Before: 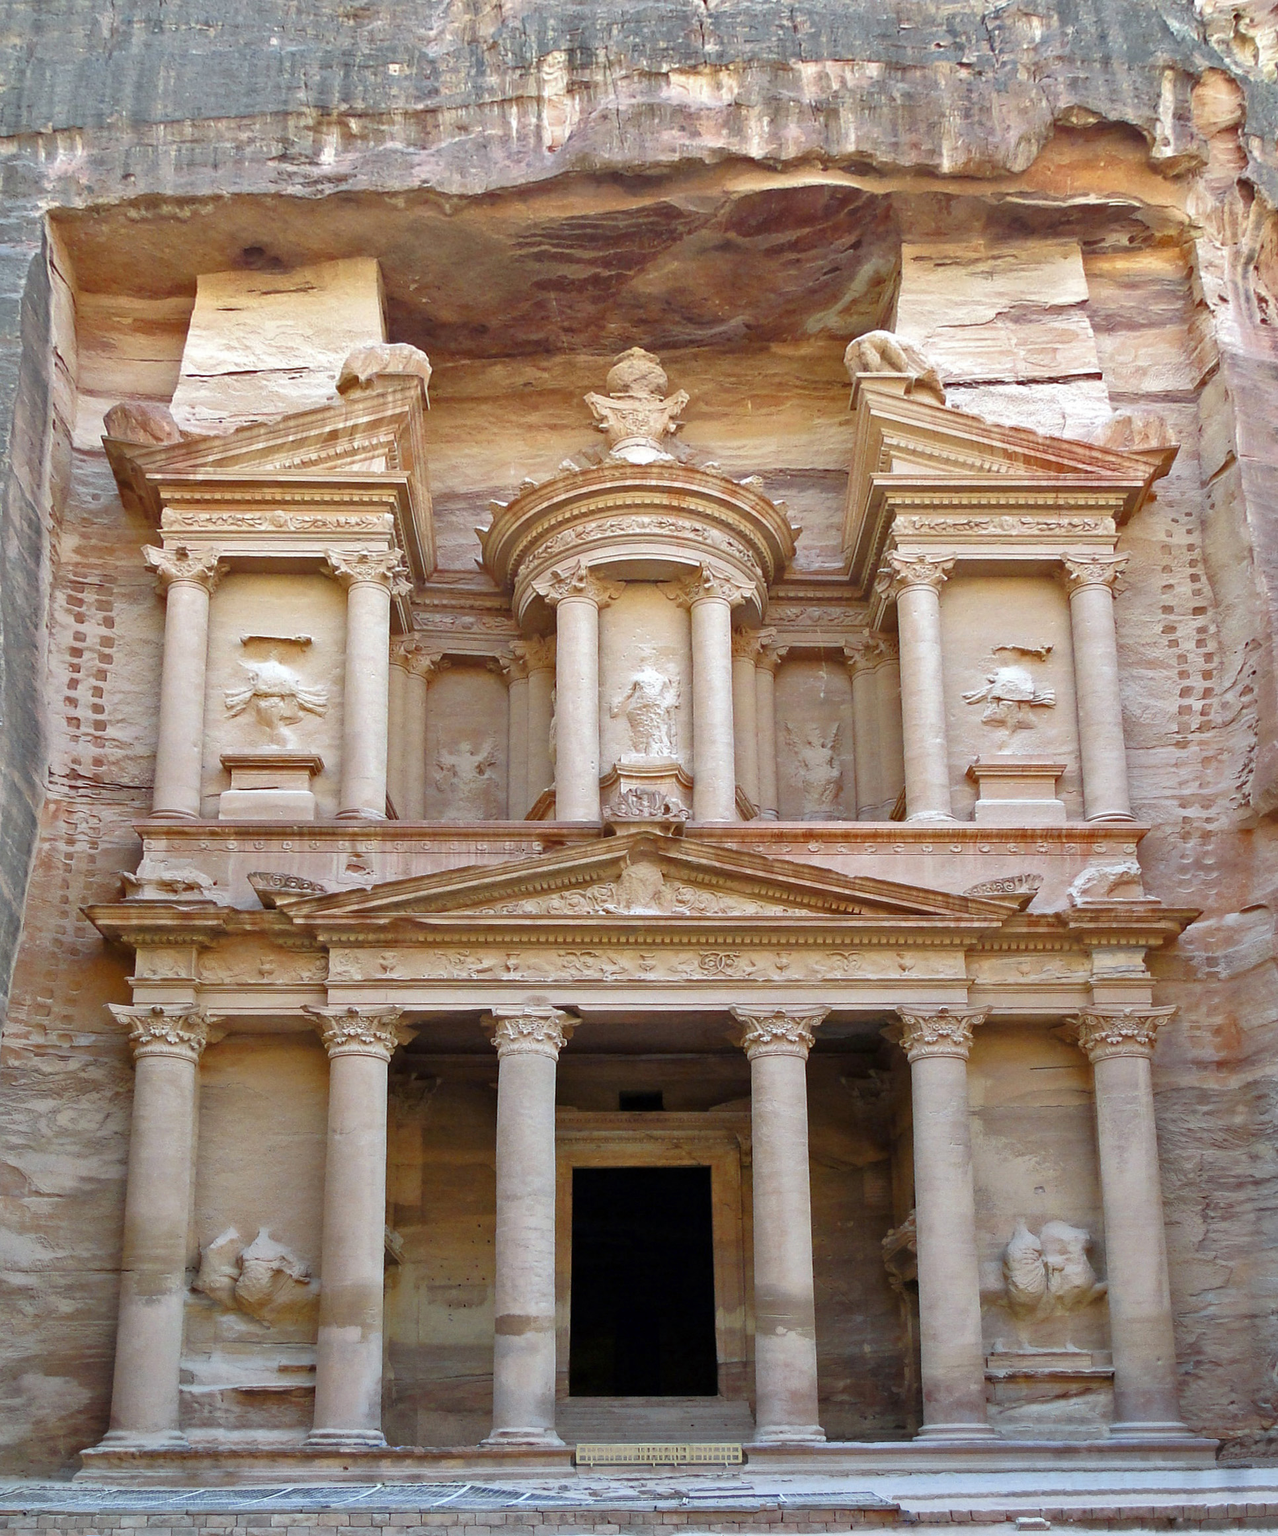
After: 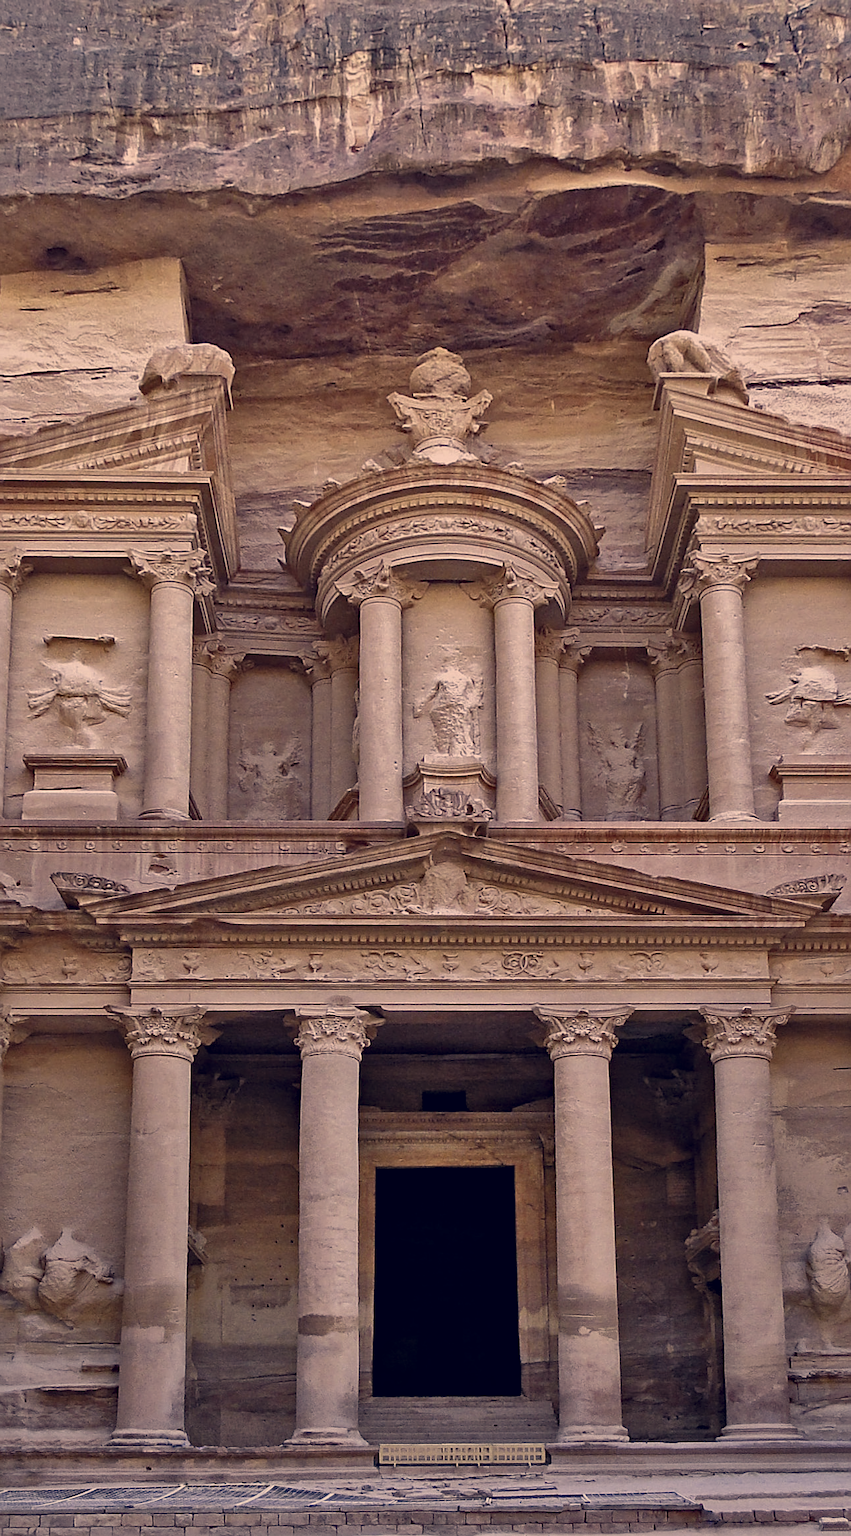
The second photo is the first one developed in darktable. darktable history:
local contrast: mode bilateral grid, contrast 30, coarseness 24, midtone range 0.2
haze removal: compatibility mode true, adaptive false
shadows and highlights: low approximation 0.01, soften with gaussian
sharpen: on, module defaults
exposure: black level correction 0, exposure -0.765 EV, compensate highlight preservation false
contrast brightness saturation: saturation -0.162
color correction: highlights a* 20.05, highlights b* 28.13, shadows a* 3.48, shadows b* -17.94, saturation 0.761
crop: left 15.419%, right 17.933%
